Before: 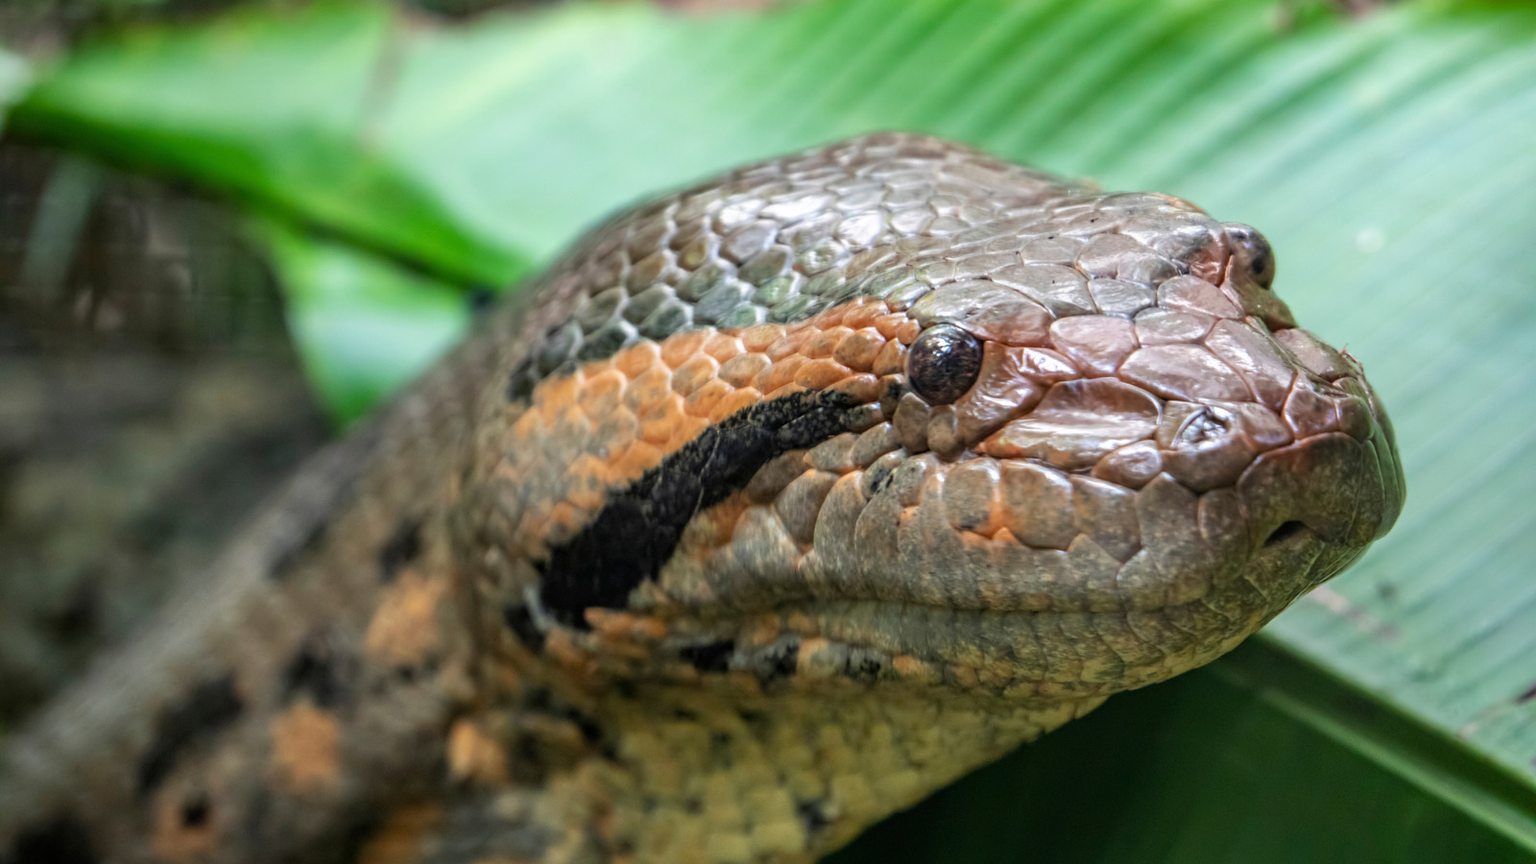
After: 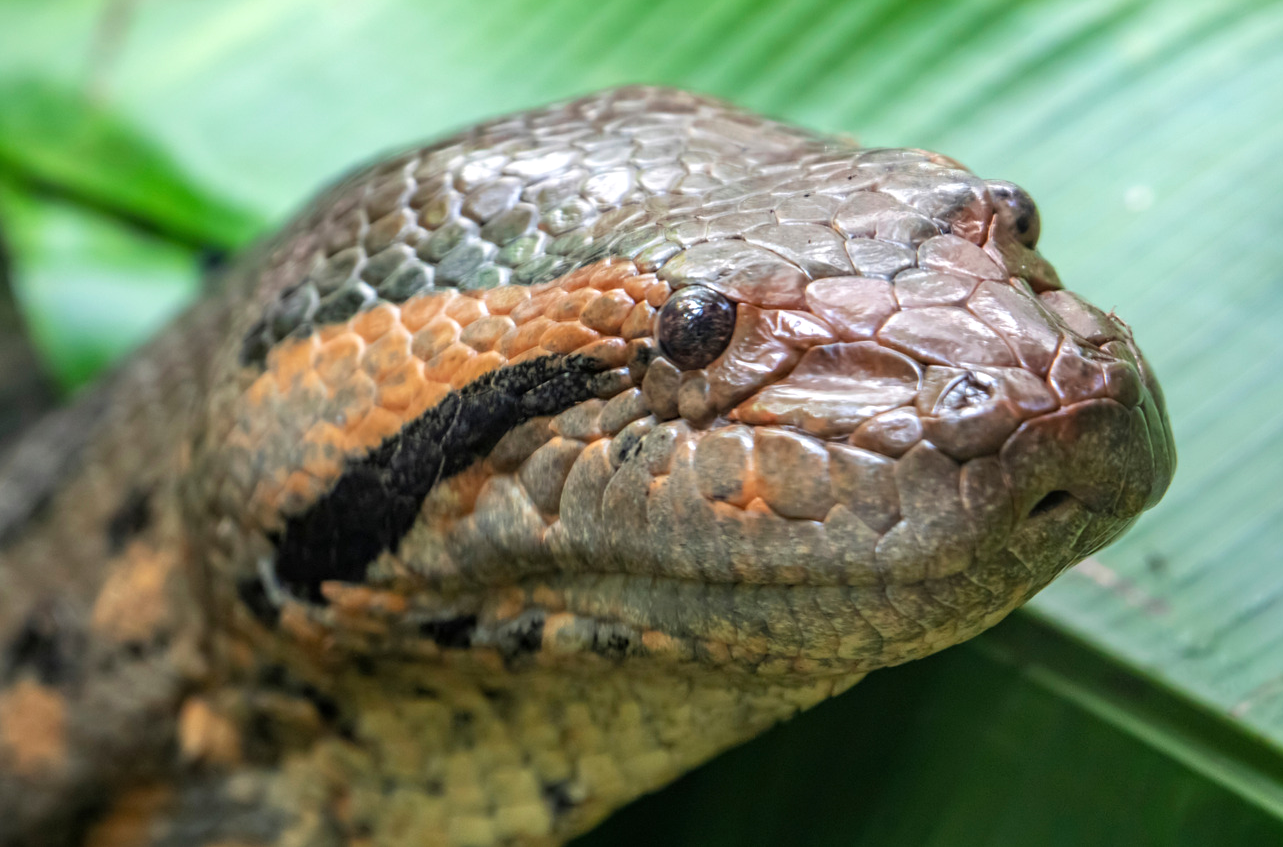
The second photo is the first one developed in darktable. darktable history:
crop and rotate: left 18.058%, top 5.795%, right 1.723%
exposure: exposure 0.128 EV, compensate exposure bias true, compensate highlight preservation false
